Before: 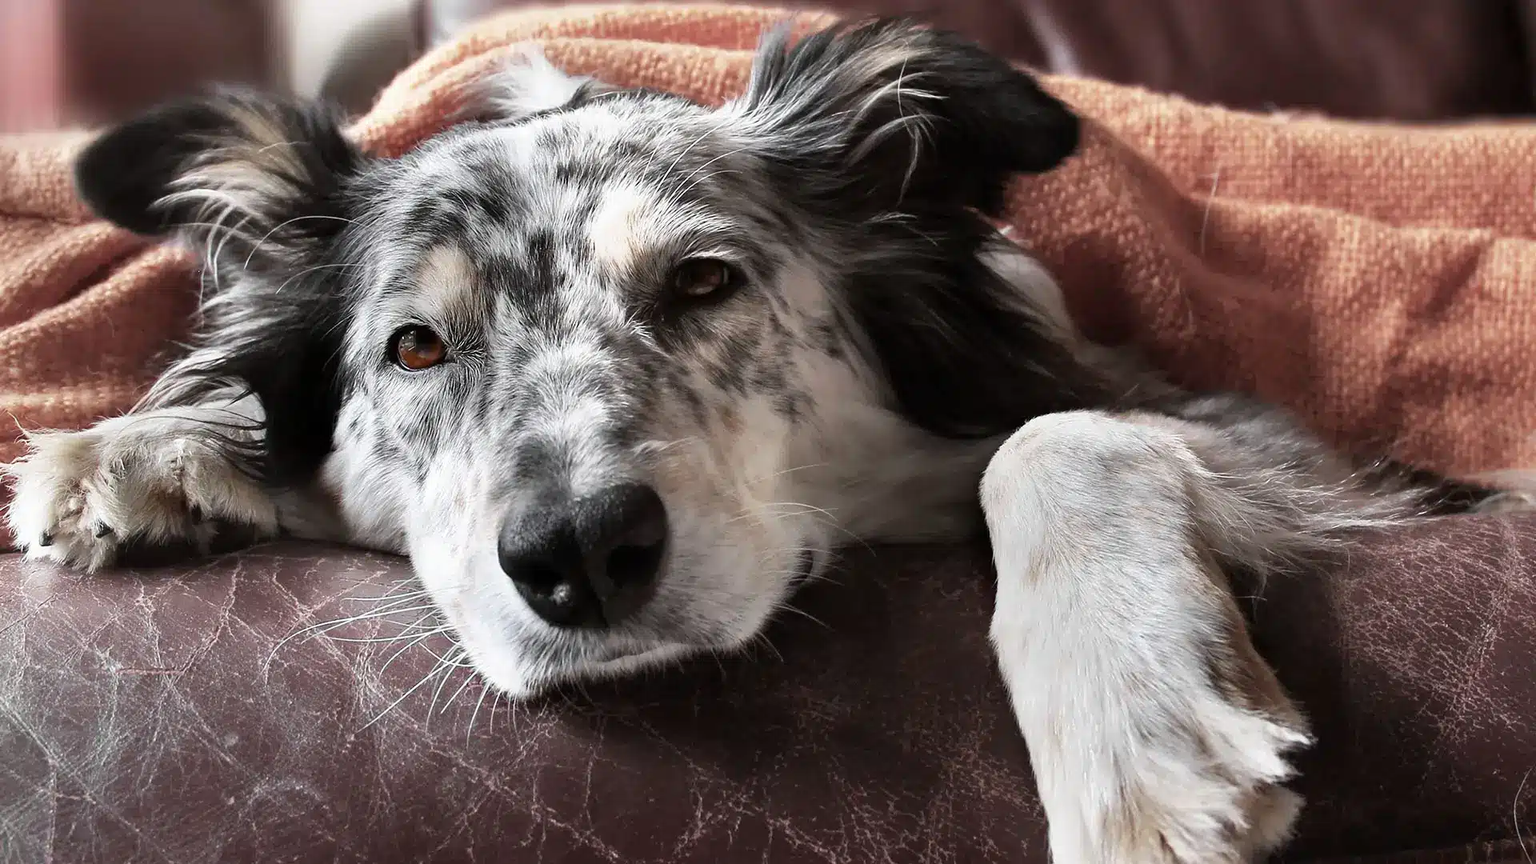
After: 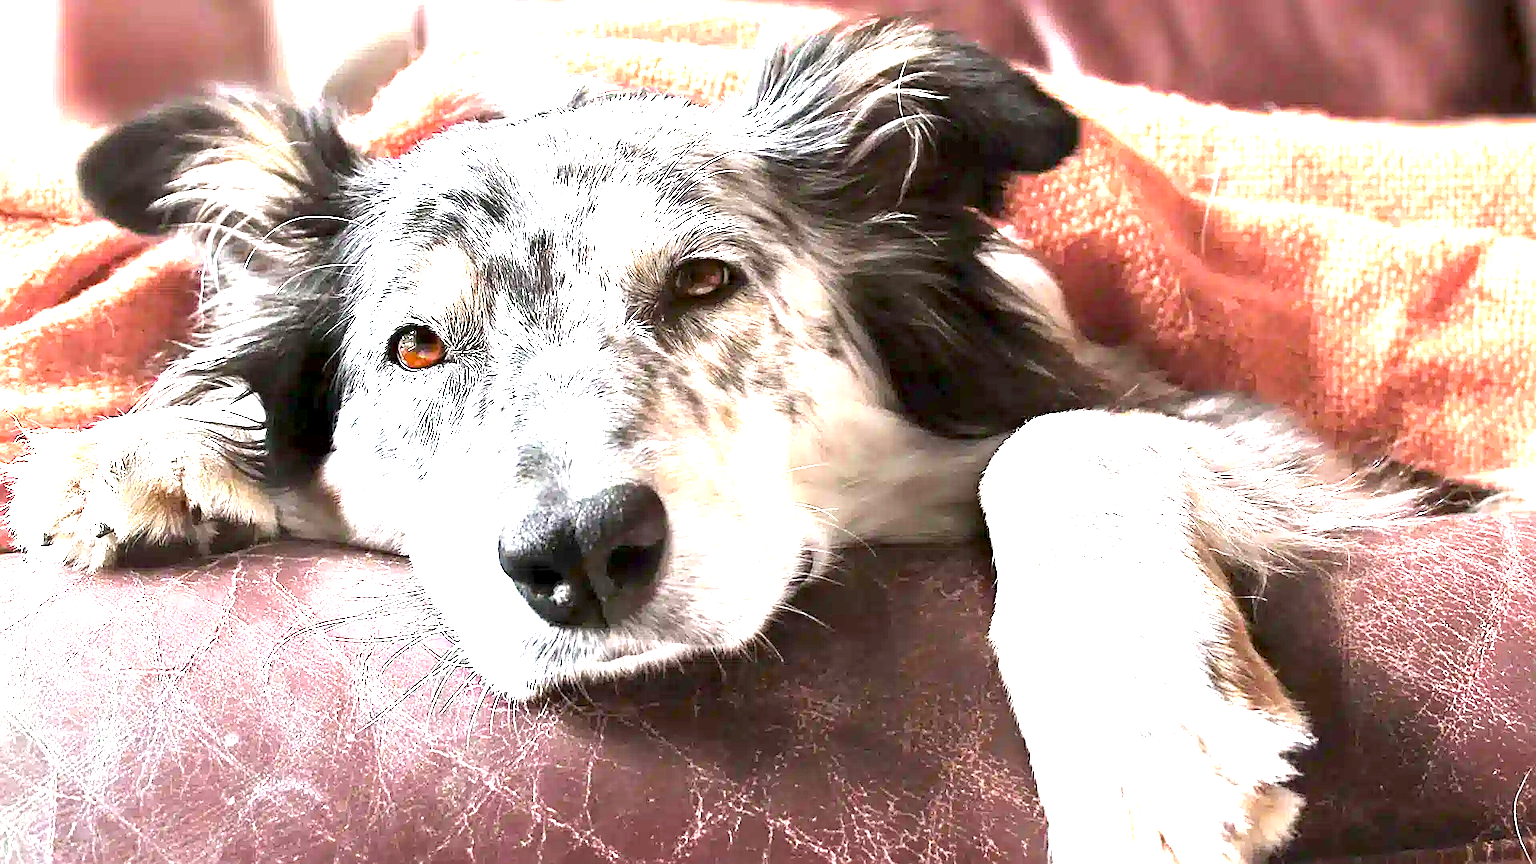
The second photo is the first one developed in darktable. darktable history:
exposure: black level correction 0.001, exposure 2.607 EV, compensate exposure bias true, compensate highlight preservation false
color balance rgb: linear chroma grading › global chroma 33.4%
sharpen: on, module defaults
